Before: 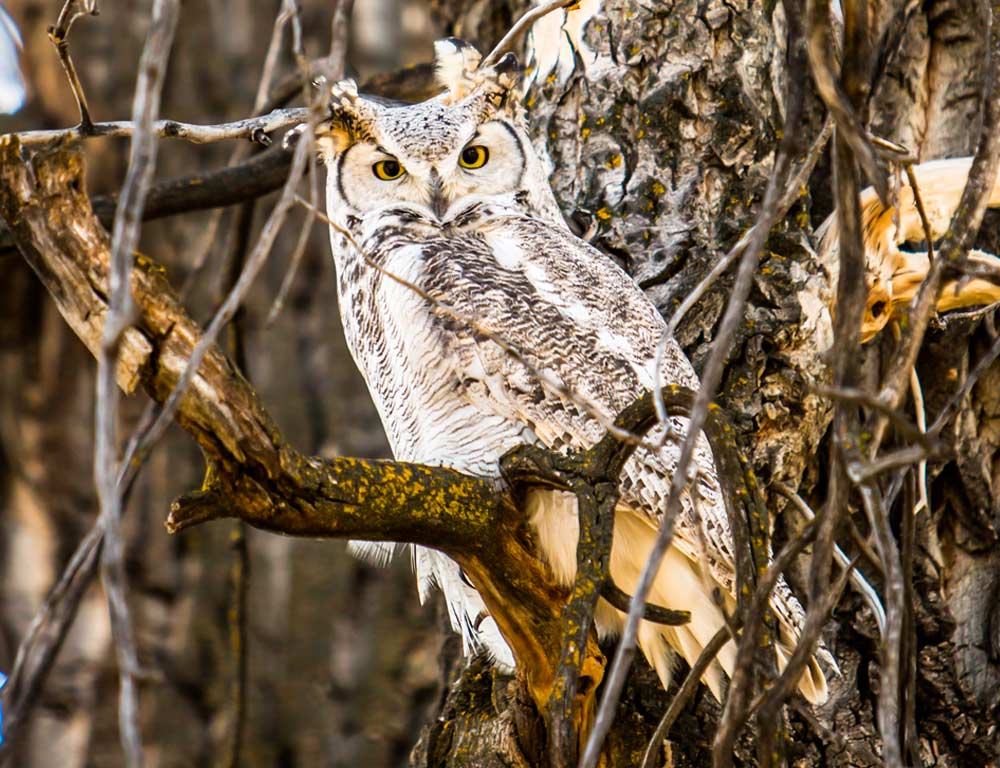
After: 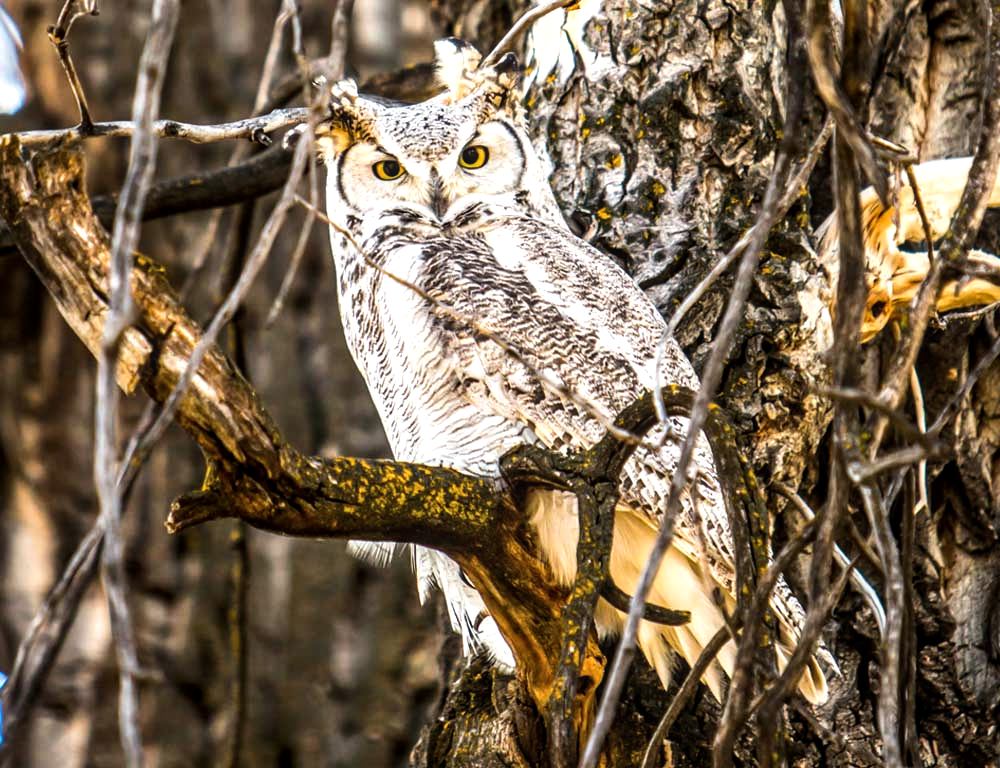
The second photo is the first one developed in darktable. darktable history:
tone equalizer: -8 EV -0.418 EV, -7 EV -0.387 EV, -6 EV -0.372 EV, -5 EV -0.256 EV, -3 EV 0.219 EV, -2 EV 0.344 EV, -1 EV 0.402 EV, +0 EV 0.414 EV, edges refinement/feathering 500, mask exposure compensation -1.57 EV, preserve details no
local contrast: on, module defaults
